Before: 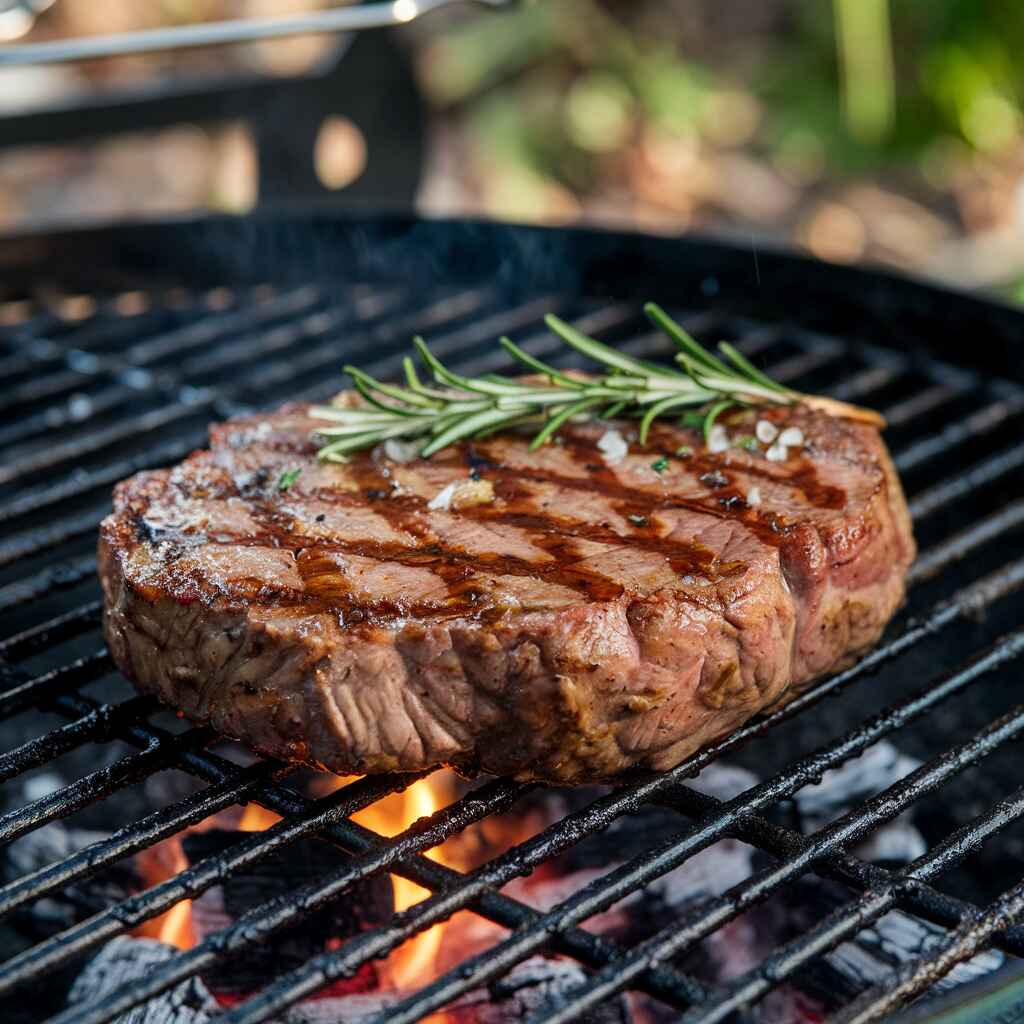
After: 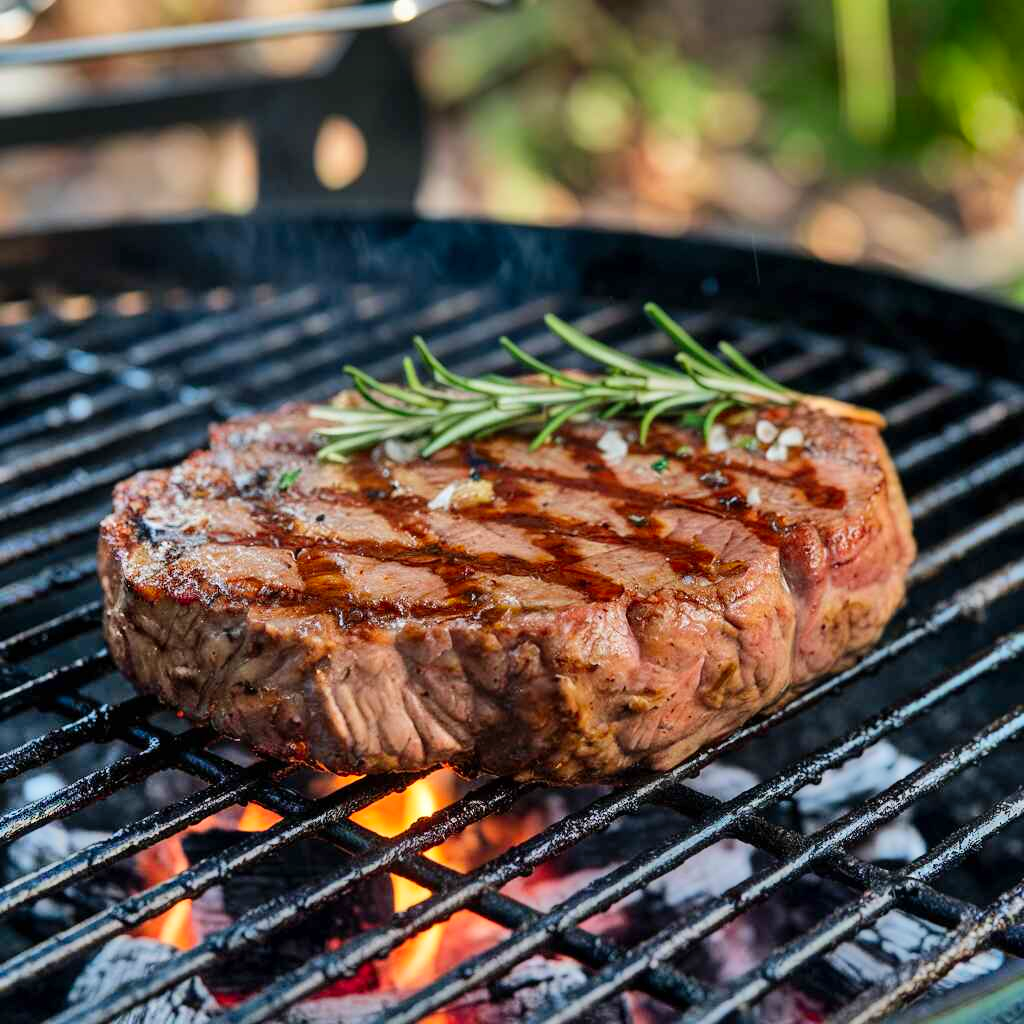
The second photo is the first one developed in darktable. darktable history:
shadows and highlights: shadows 60, soften with gaussian
color contrast: green-magenta contrast 1.2, blue-yellow contrast 1.2
